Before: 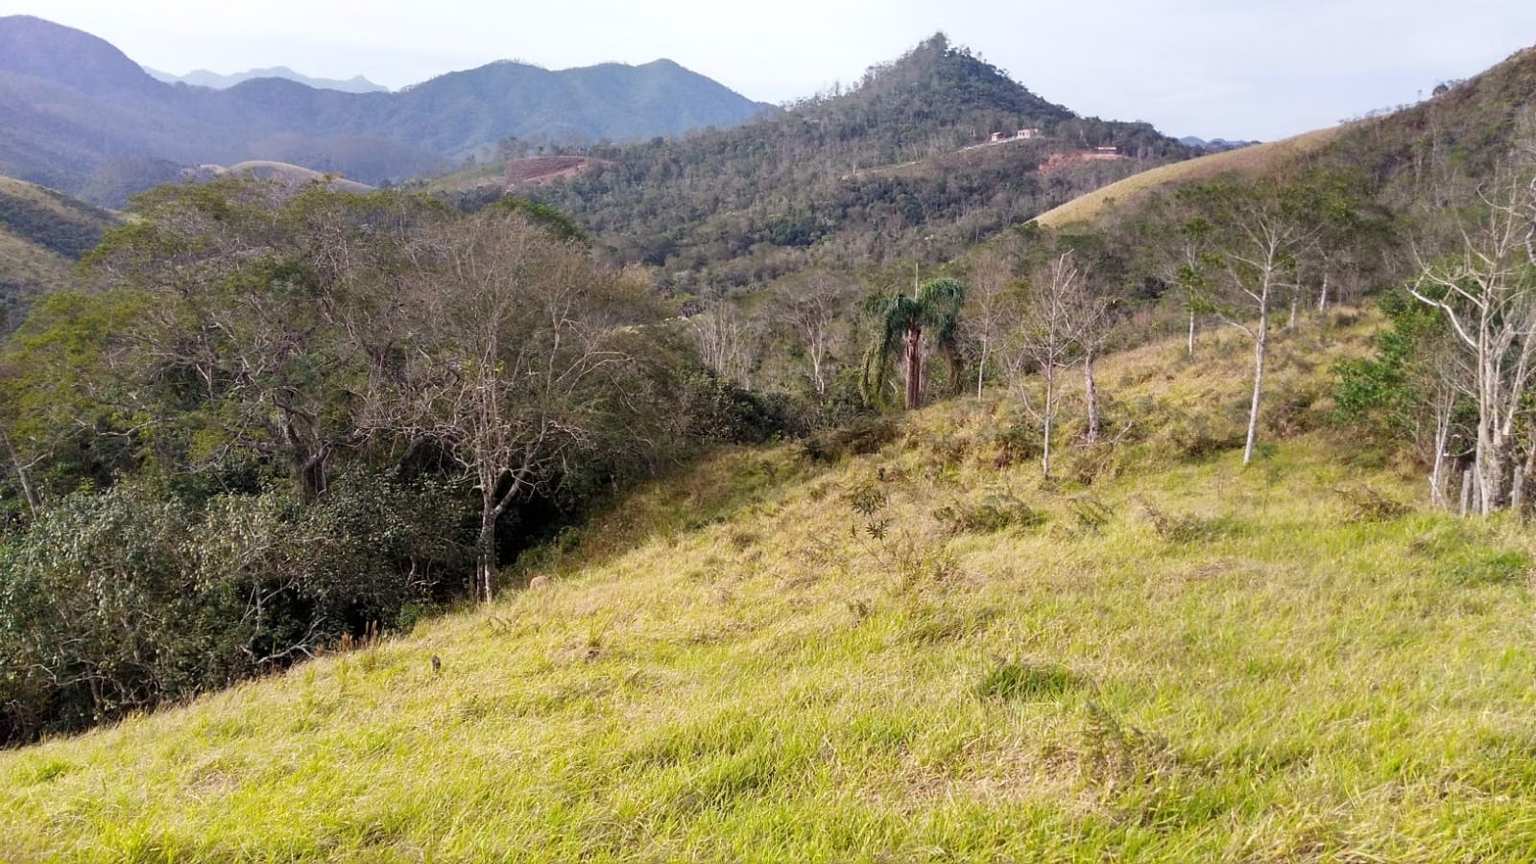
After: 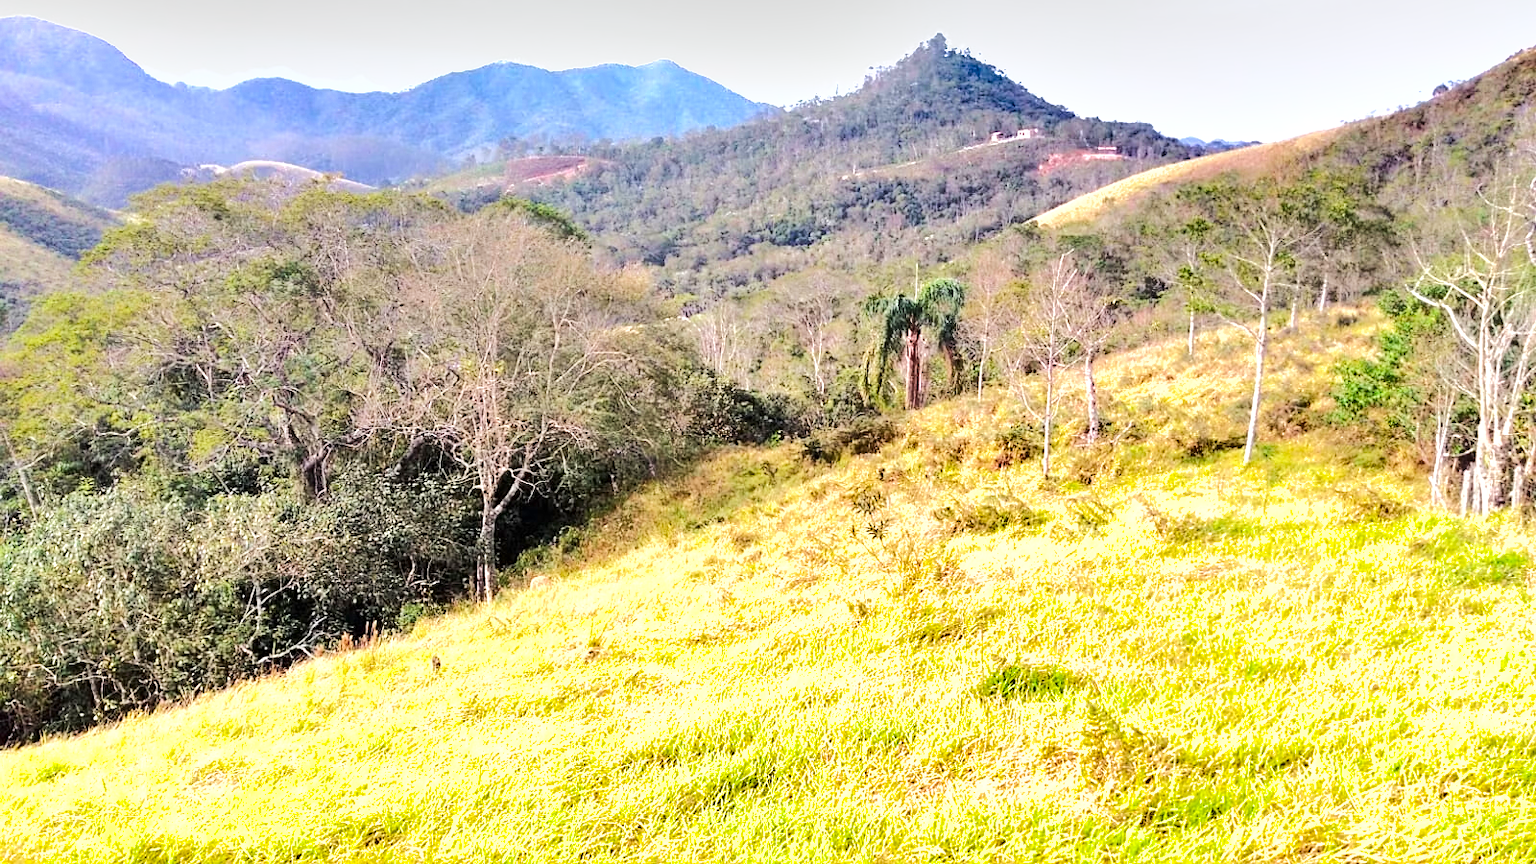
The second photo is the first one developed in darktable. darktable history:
shadows and highlights: soften with gaussian
tone equalizer: -7 EV 0.142 EV, -6 EV 0.61 EV, -5 EV 1.12 EV, -4 EV 1.34 EV, -3 EV 1.18 EV, -2 EV 0.6 EV, -1 EV 0.167 EV, edges refinement/feathering 500, mask exposure compensation -1.57 EV, preserve details no
sharpen: amount 0.213
exposure: black level correction 0, exposure 1.001 EV, compensate exposure bias true, compensate highlight preservation false
